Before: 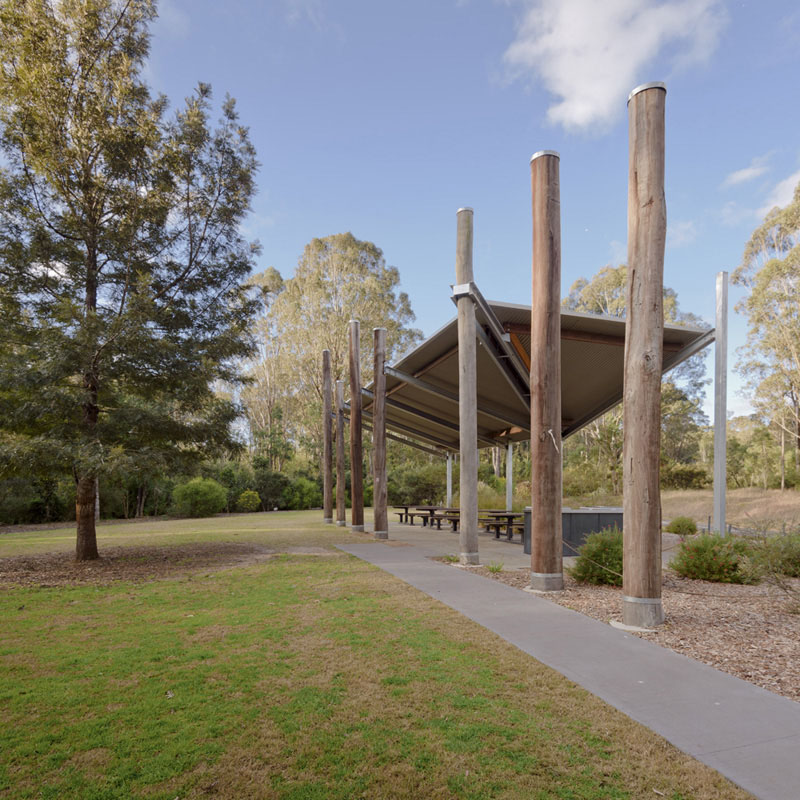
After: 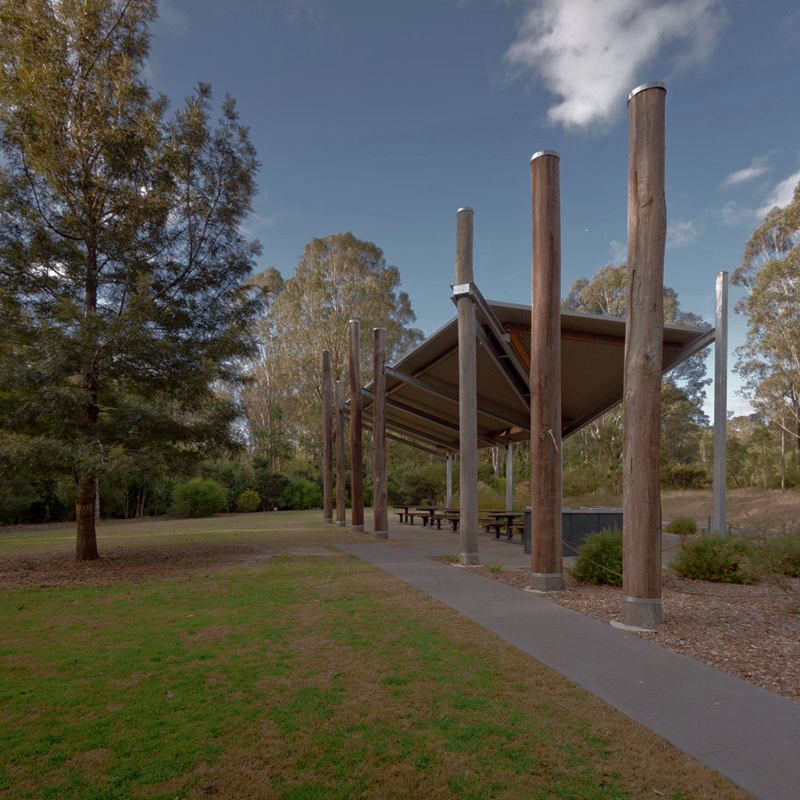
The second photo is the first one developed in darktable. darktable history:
base curve: curves: ch0 [(0, 0) (0.564, 0.291) (0.802, 0.731) (1, 1)]
shadows and highlights: shadows 25, highlights -25
